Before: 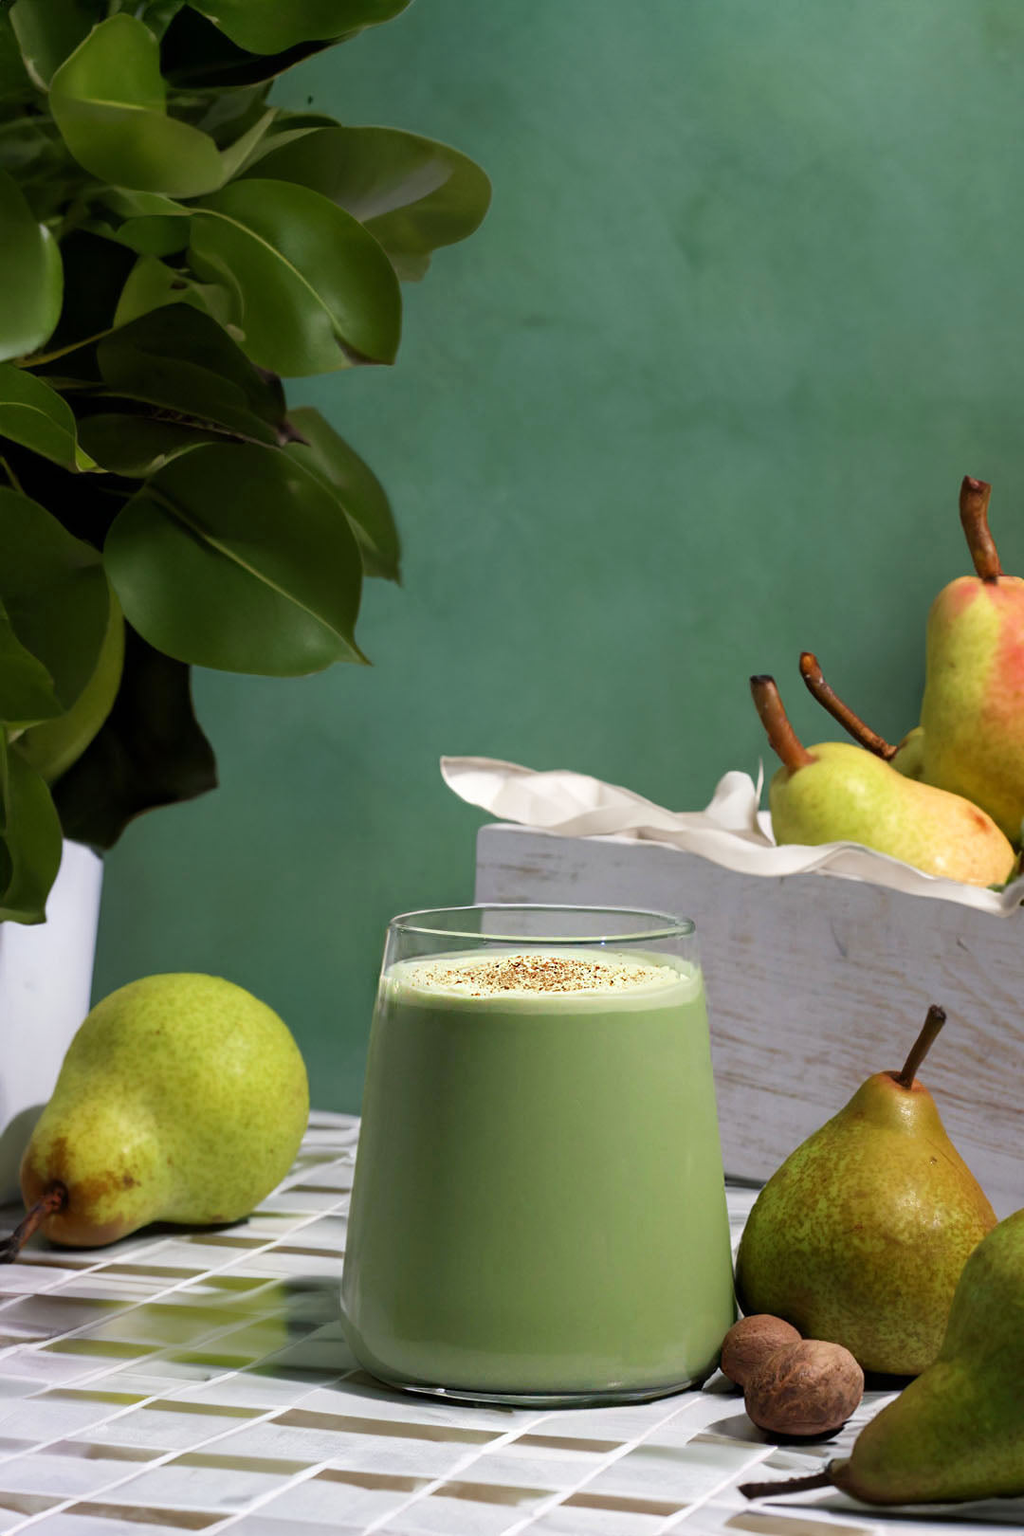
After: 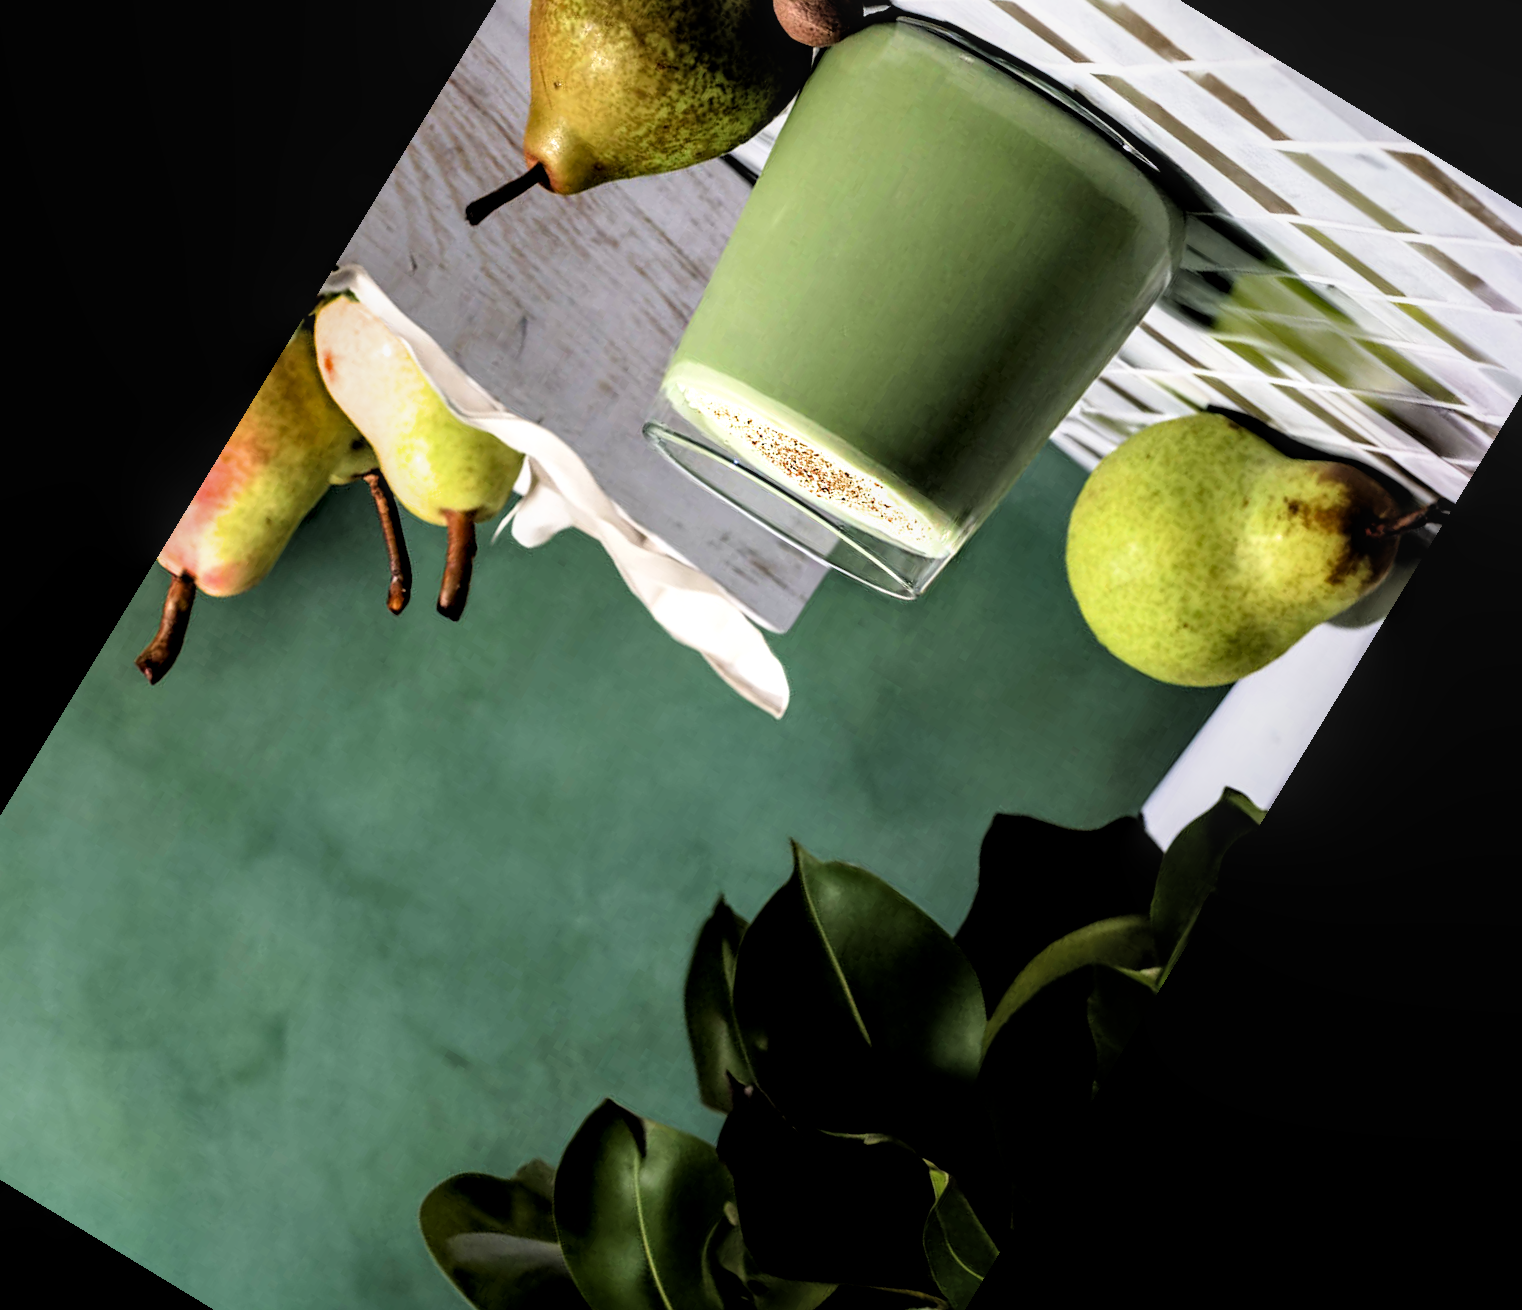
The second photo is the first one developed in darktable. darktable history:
filmic rgb: black relative exposure -3.72 EV, white relative exposure 2.77 EV, dynamic range scaling -5.32%, hardness 3.03
crop and rotate: angle 148.68°, left 9.111%, top 15.603%, right 4.588%, bottom 17.041%
tone equalizer: -8 EV -0.417 EV, -7 EV -0.389 EV, -6 EV -0.333 EV, -5 EV -0.222 EV, -3 EV 0.222 EV, -2 EV 0.333 EV, -1 EV 0.389 EV, +0 EV 0.417 EV, edges refinement/feathering 500, mask exposure compensation -1.57 EV, preserve details no
contrast equalizer: octaves 7, y [[0.6 ×6], [0.55 ×6], [0 ×6], [0 ×6], [0 ×6]], mix 0.35
local contrast: on, module defaults
